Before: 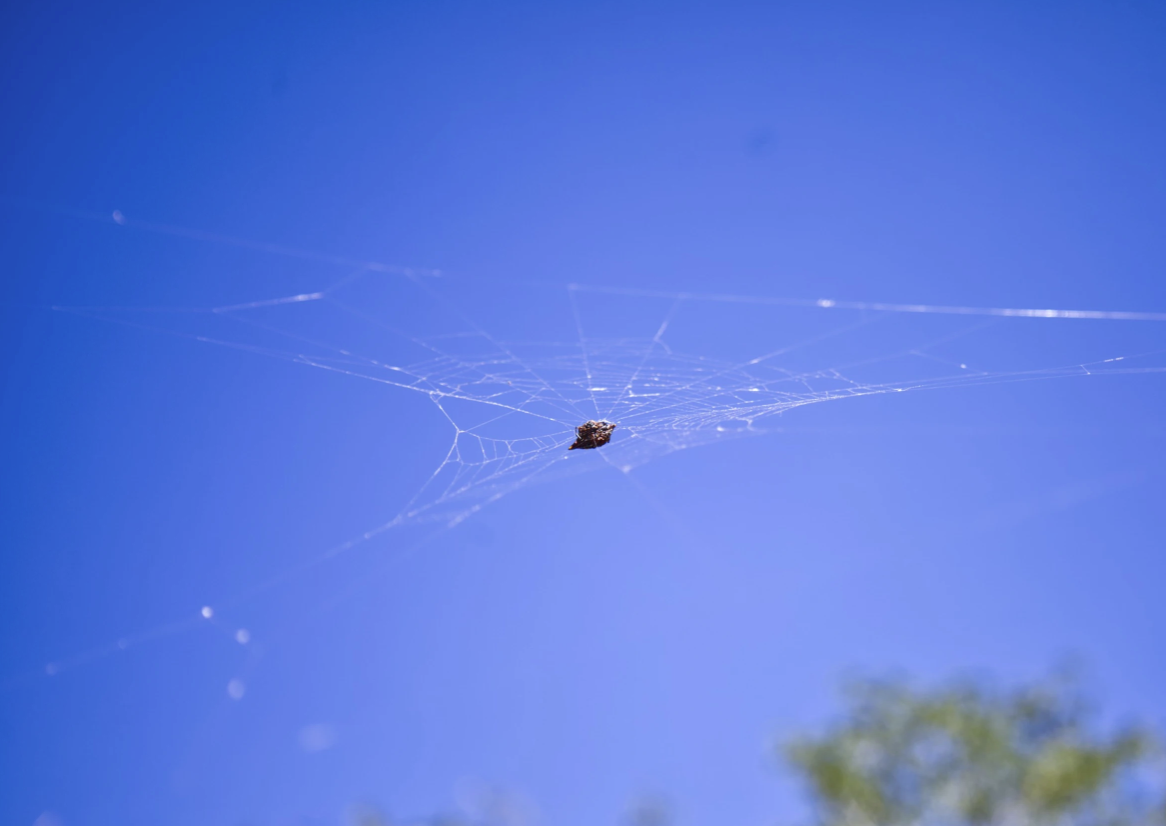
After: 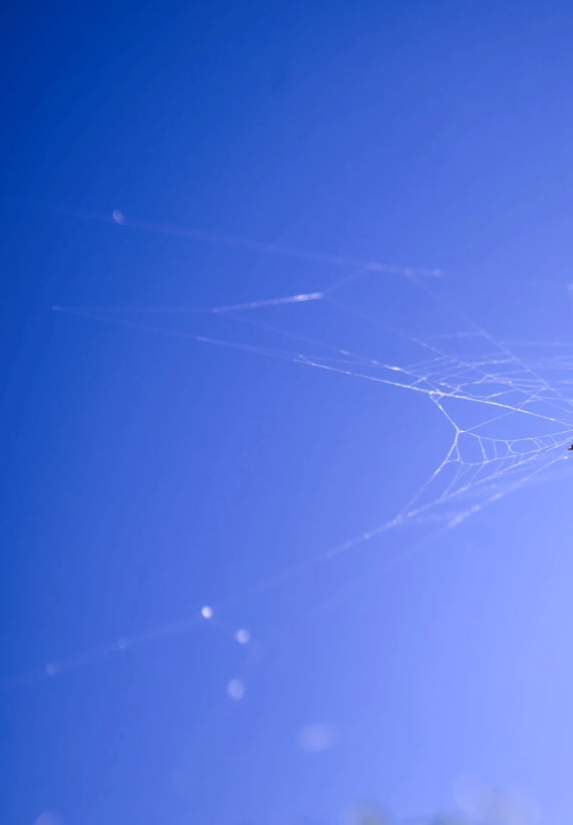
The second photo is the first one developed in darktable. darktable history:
shadows and highlights: shadows -54.3, highlights 86.09, soften with gaussian
crop and rotate: left 0%, top 0%, right 50.845%
local contrast: on, module defaults
